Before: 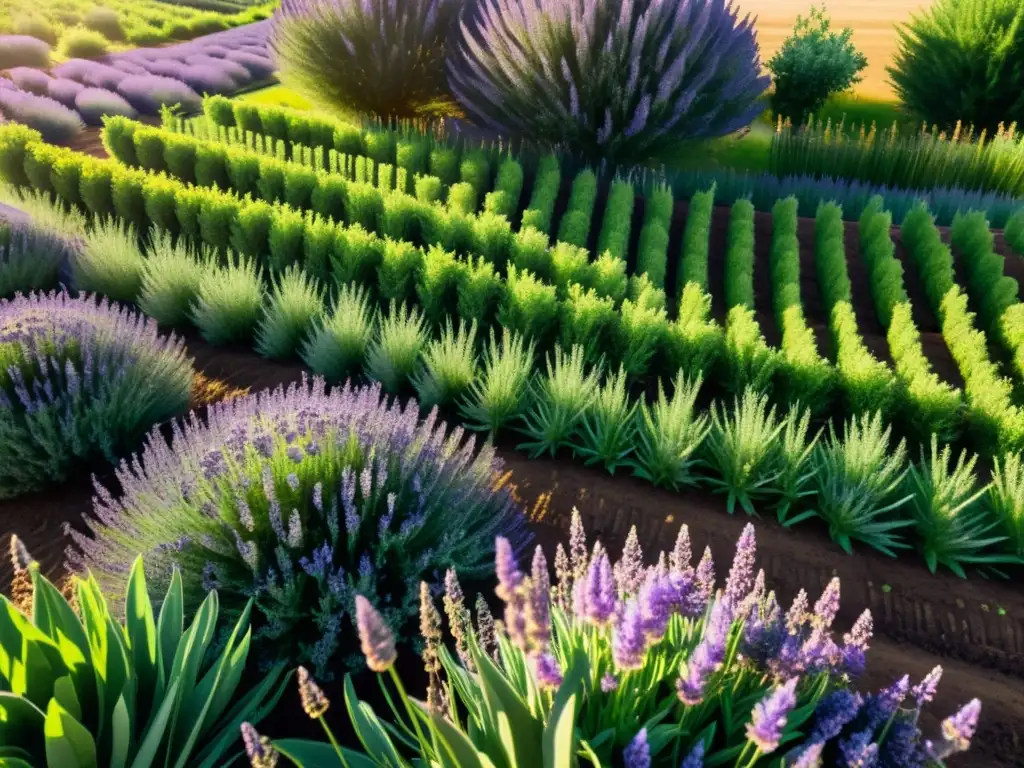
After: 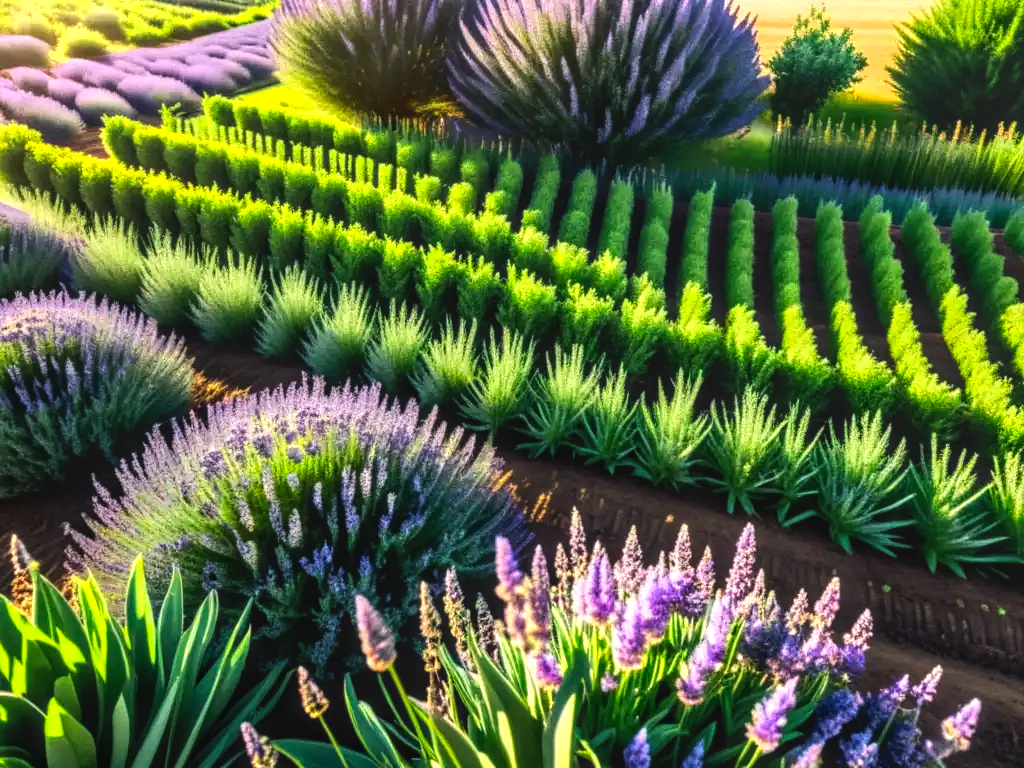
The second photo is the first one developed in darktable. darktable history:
exposure: black level correction -0.003, exposure 0.04 EV, compensate highlight preservation false
contrast brightness saturation: saturation 0.18
local contrast: highlights 0%, shadows 0%, detail 133%
tone equalizer: -8 EV -0.75 EV, -7 EV -0.7 EV, -6 EV -0.6 EV, -5 EV -0.4 EV, -3 EV 0.4 EV, -2 EV 0.6 EV, -1 EV 0.7 EV, +0 EV 0.75 EV, edges refinement/feathering 500, mask exposure compensation -1.57 EV, preserve details no
